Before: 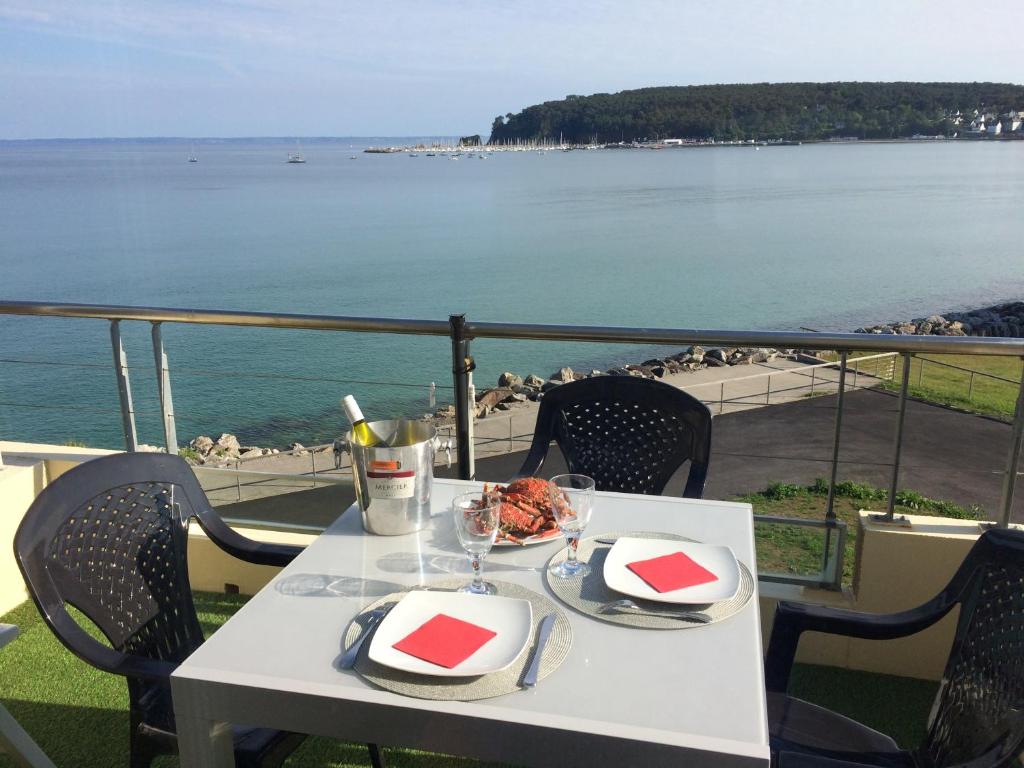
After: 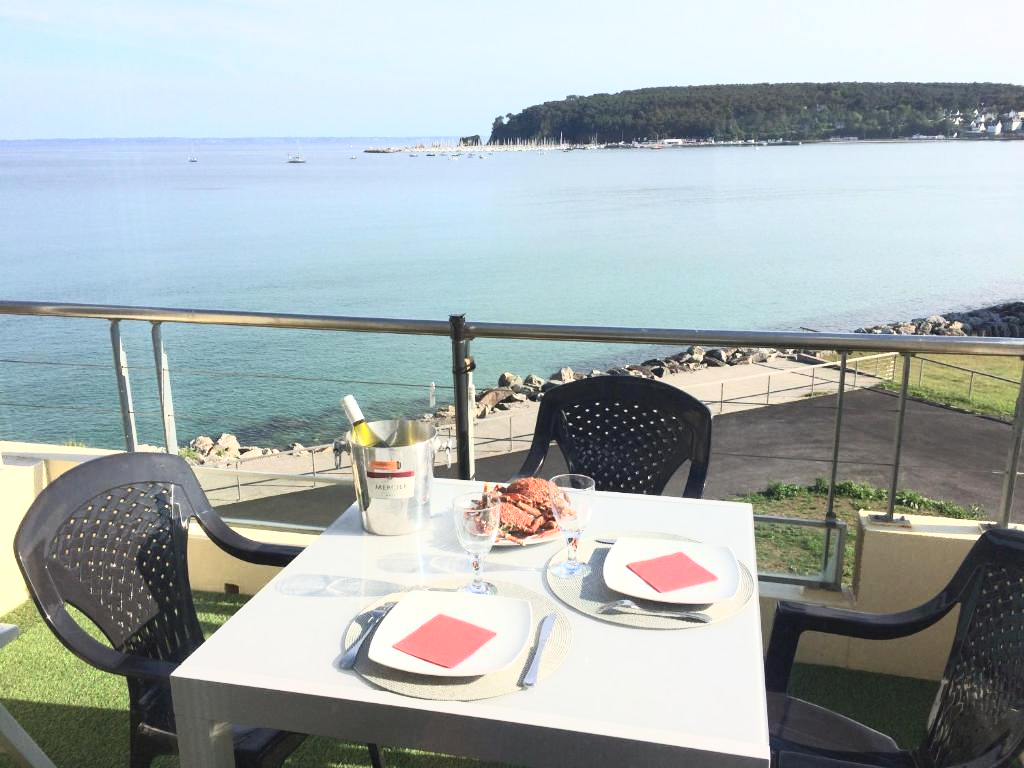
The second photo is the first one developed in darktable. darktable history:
contrast brightness saturation: contrast 0.378, brightness 0.511
